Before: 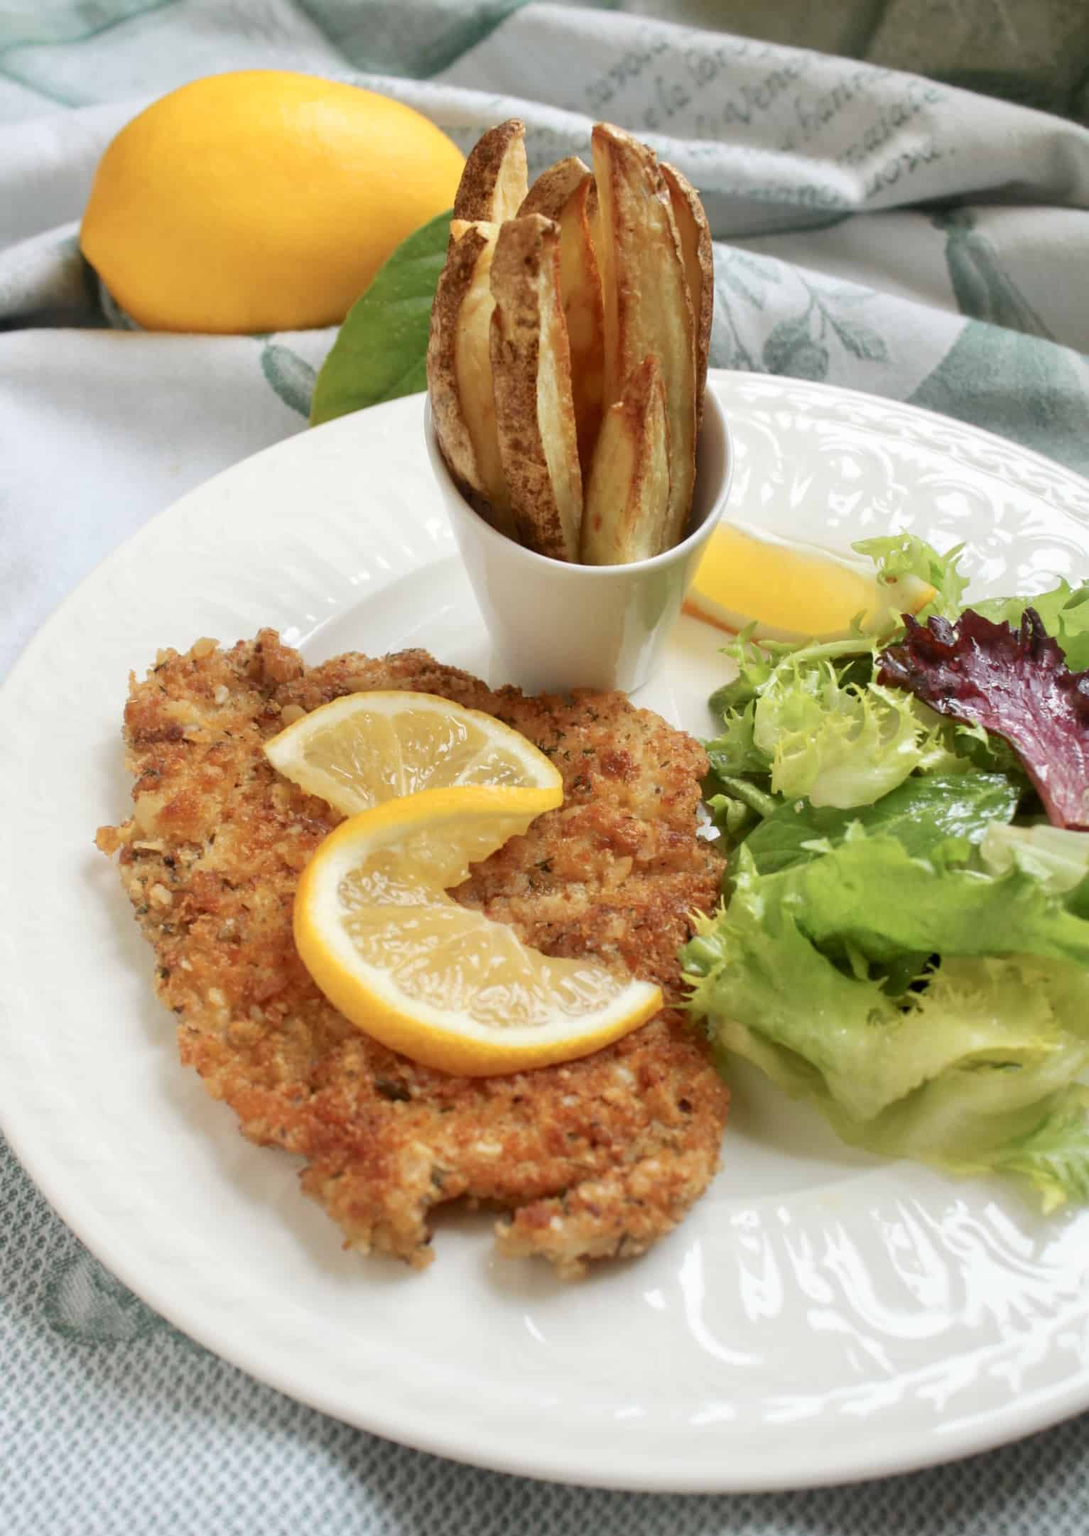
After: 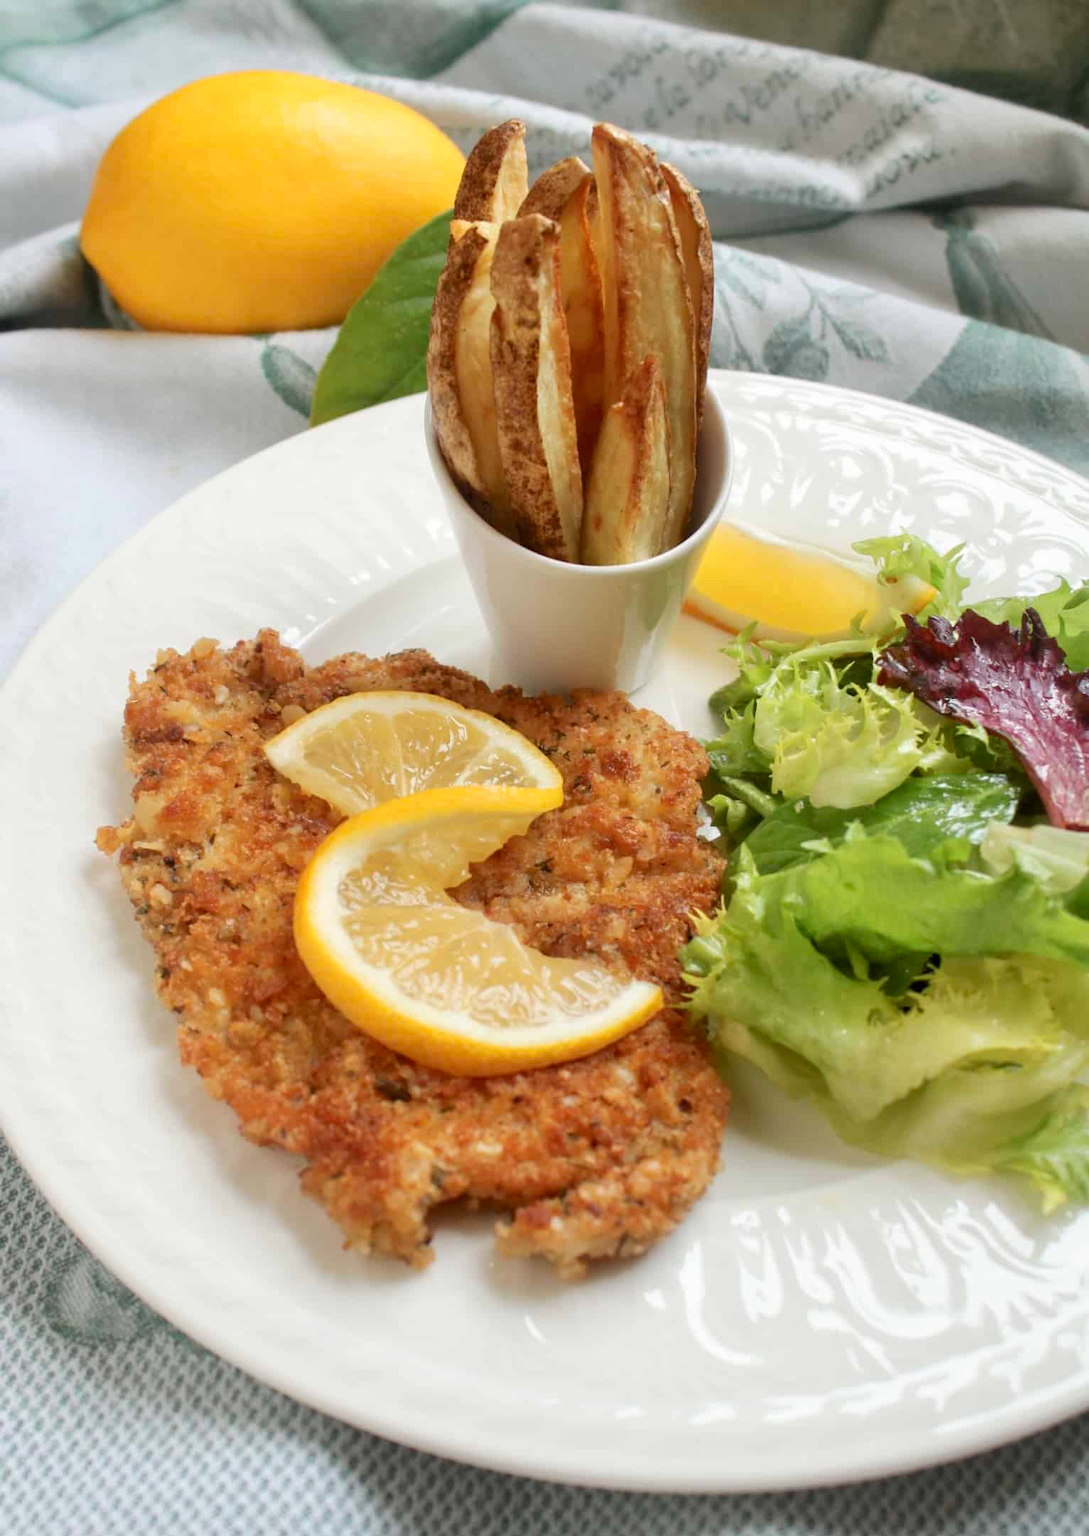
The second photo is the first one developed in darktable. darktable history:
contrast brightness saturation: saturation -0.05
shadows and highlights: radius 331.84, shadows 53.55, highlights -100, compress 94.63%, highlights color adjustment 73.23%, soften with gaussian
exposure: compensate highlight preservation false
